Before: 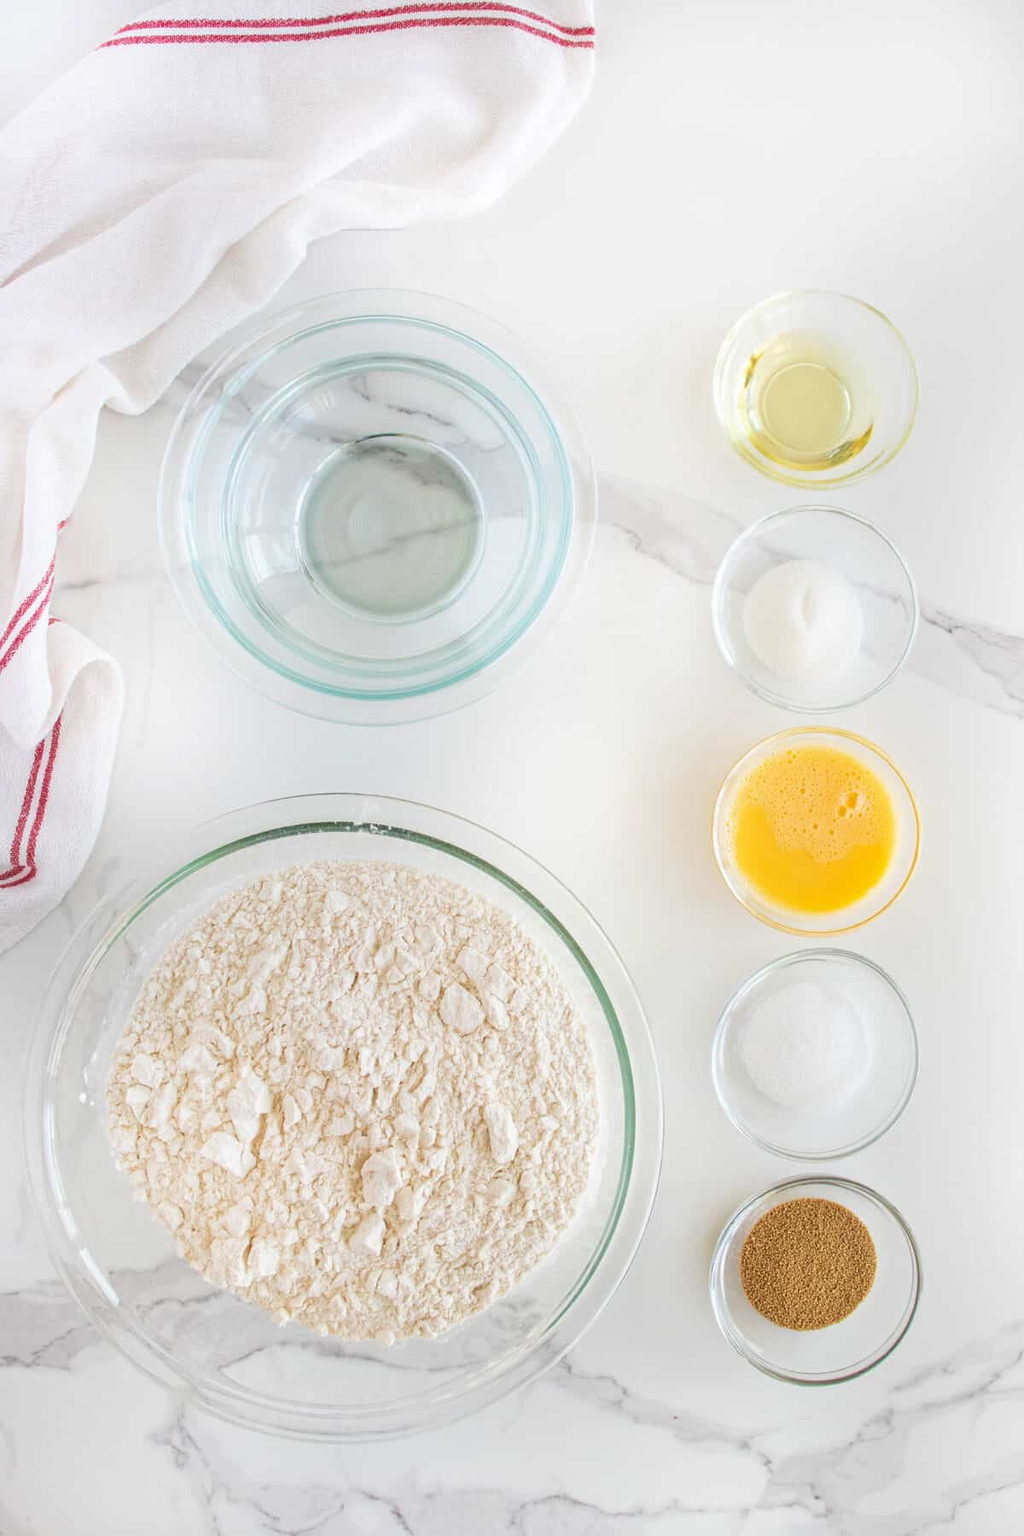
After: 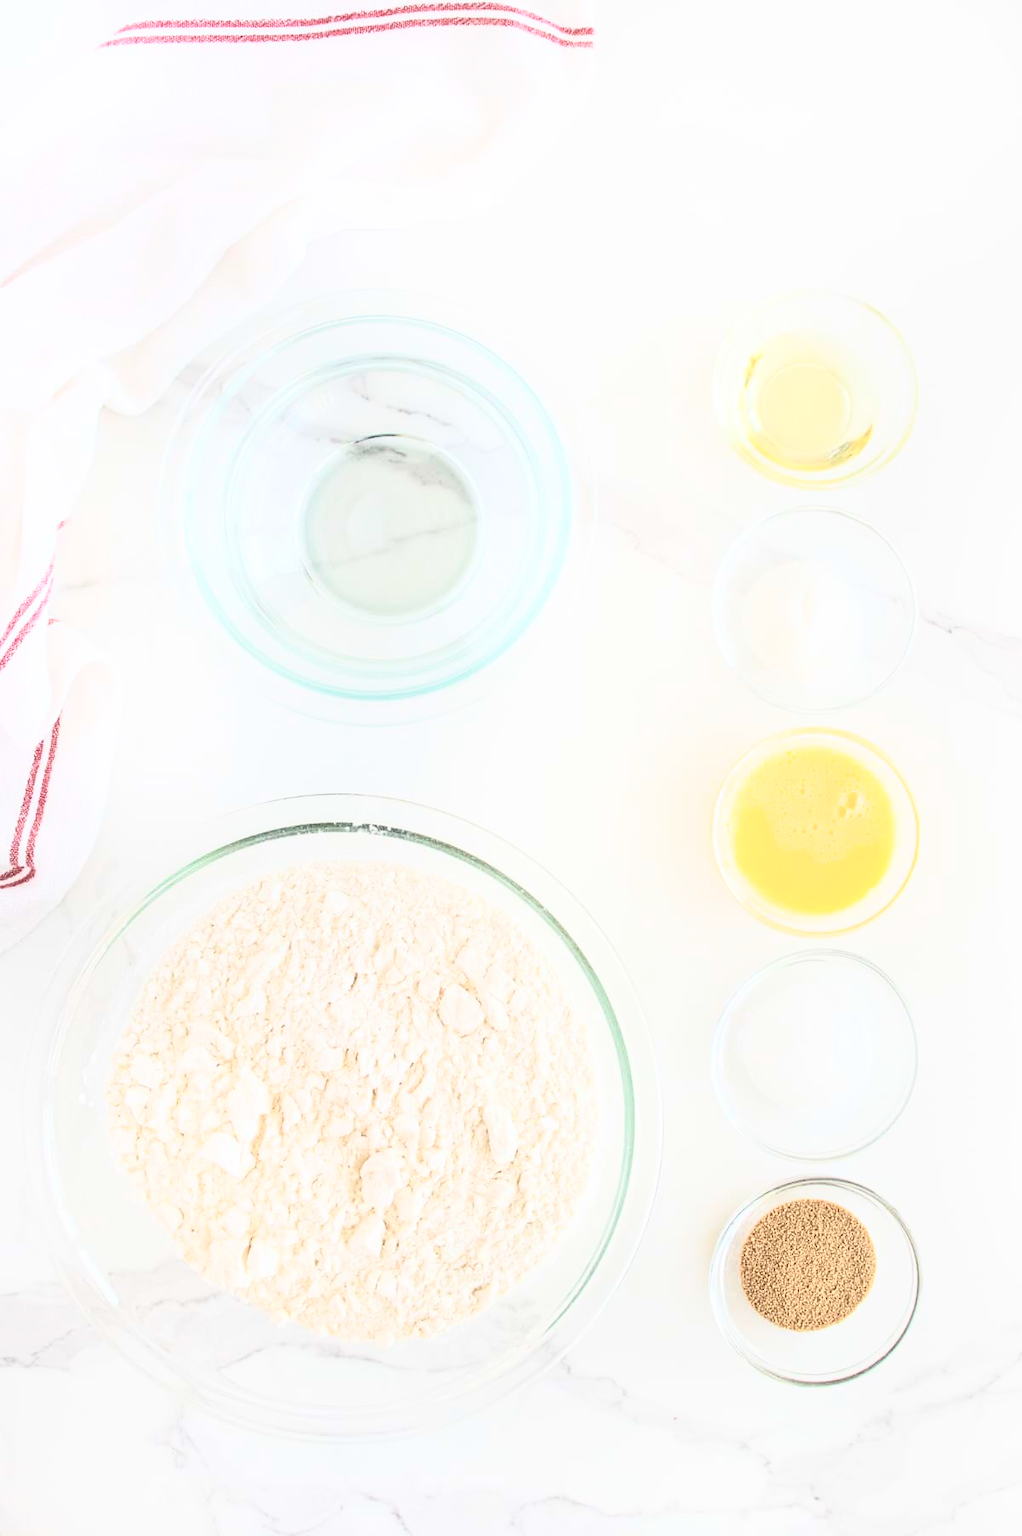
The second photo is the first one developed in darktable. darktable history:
contrast brightness saturation: contrast 0.43, brightness 0.56, saturation -0.19
crop and rotate: left 0.126%
